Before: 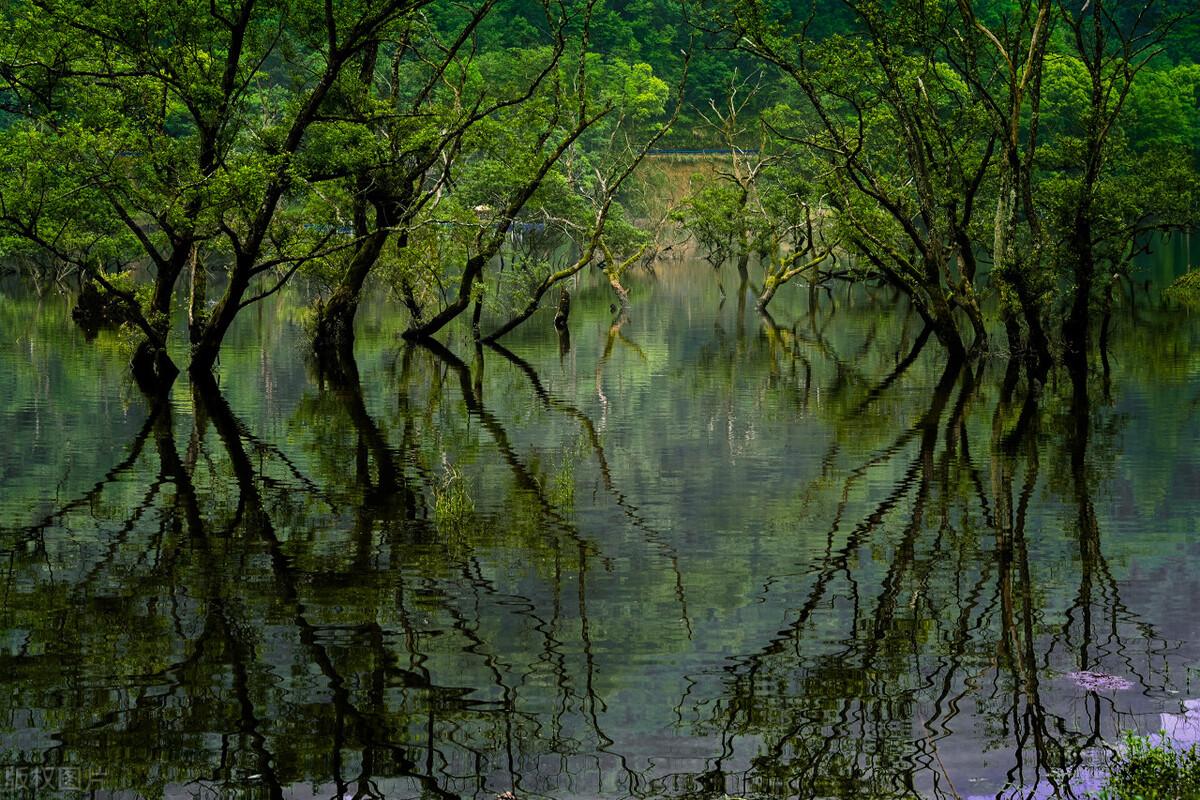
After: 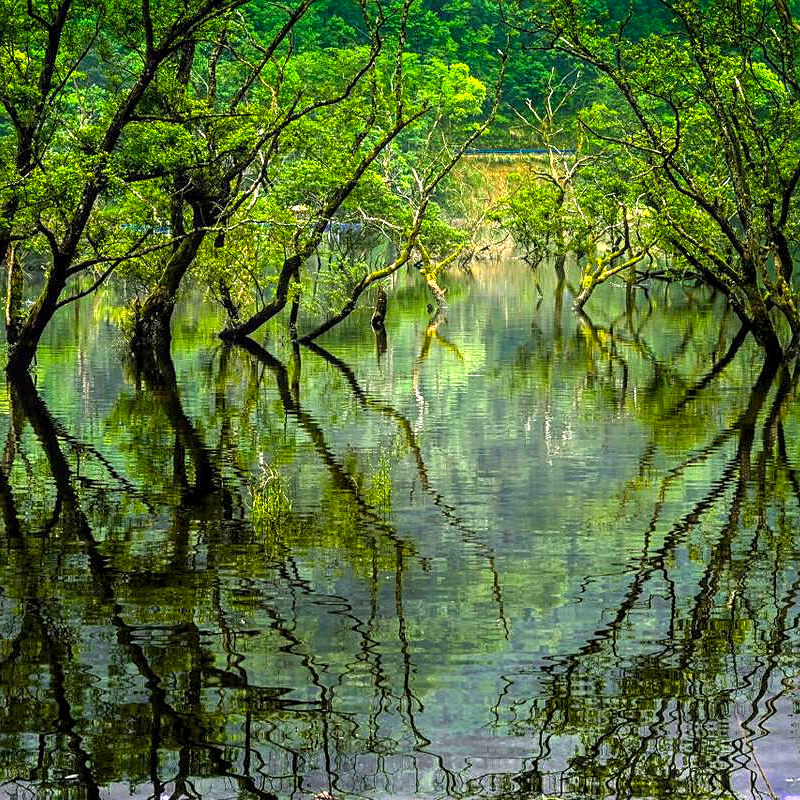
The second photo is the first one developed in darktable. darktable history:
local contrast: on, module defaults
crop and rotate: left 15.318%, right 18.006%
base curve: curves: ch0 [(0, 0) (0.472, 0.455) (1, 1)], preserve colors none
color balance rgb: linear chroma grading › global chroma 0.338%, perceptual saturation grading › global saturation 25.515%
sharpen: radius 1.606, amount 0.371, threshold 1.717
exposure: black level correction 0, exposure 1.368 EV, compensate highlight preservation false
